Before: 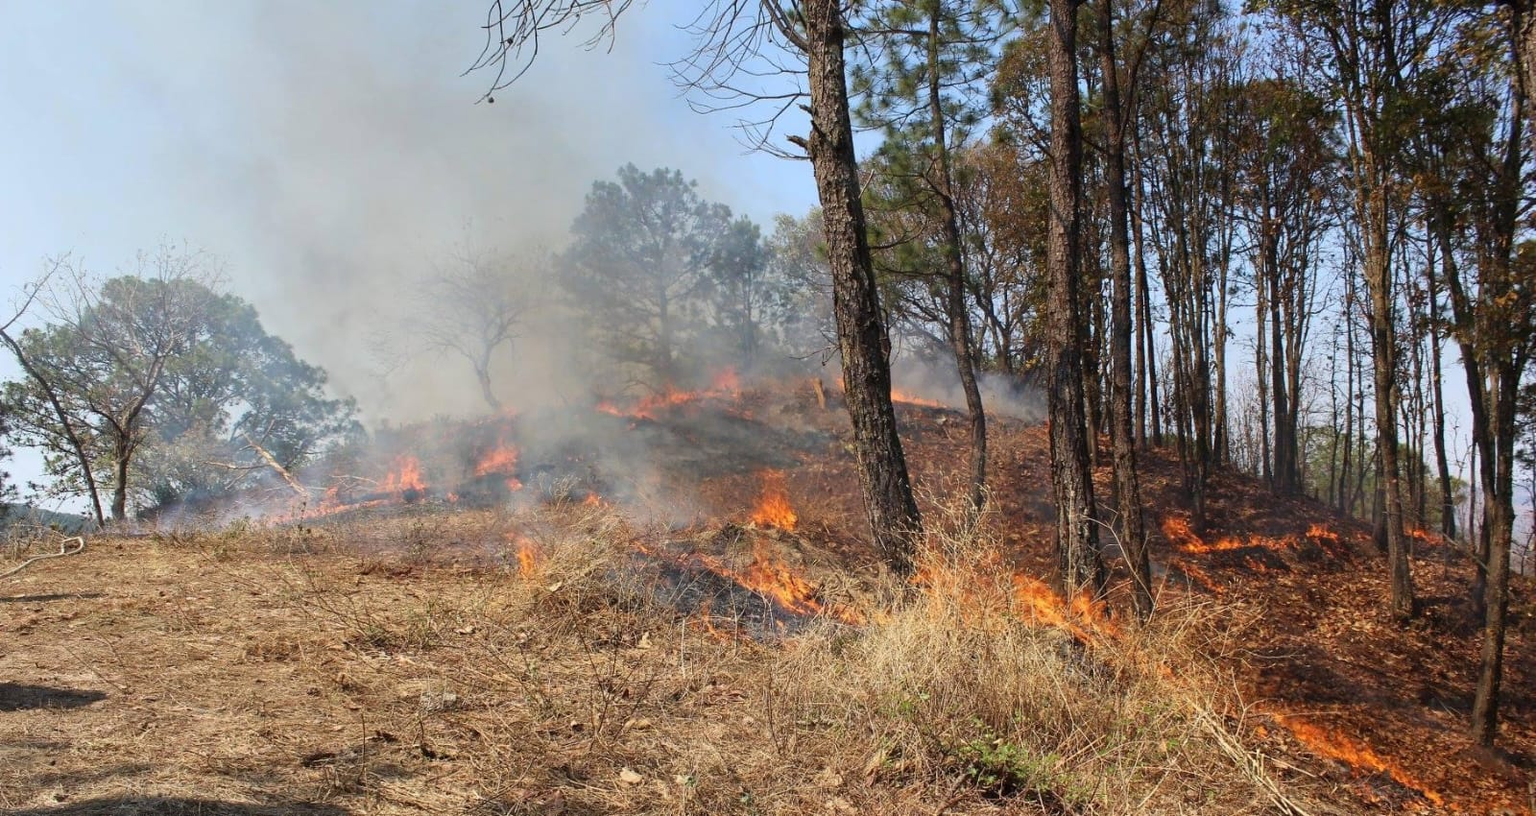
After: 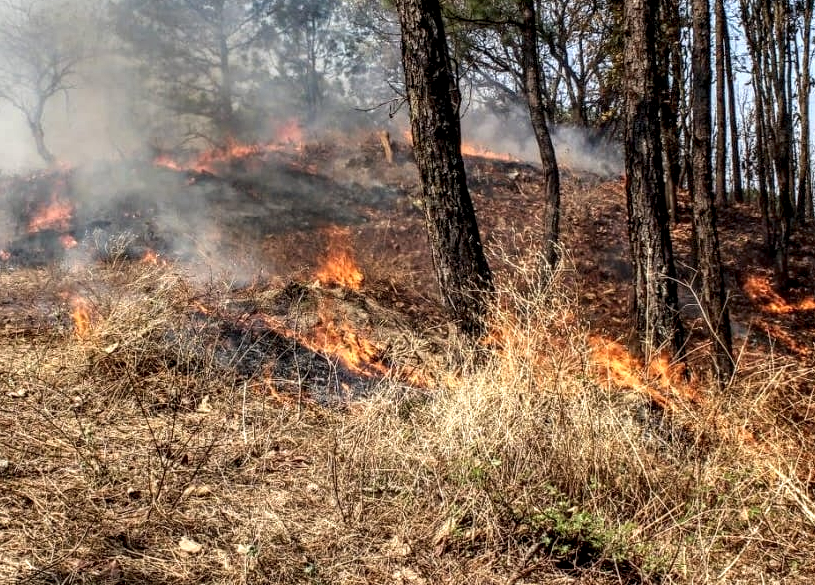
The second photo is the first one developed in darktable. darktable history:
crop and rotate: left 29.237%, top 31.152%, right 19.807%
local contrast: highlights 19%, detail 186%
